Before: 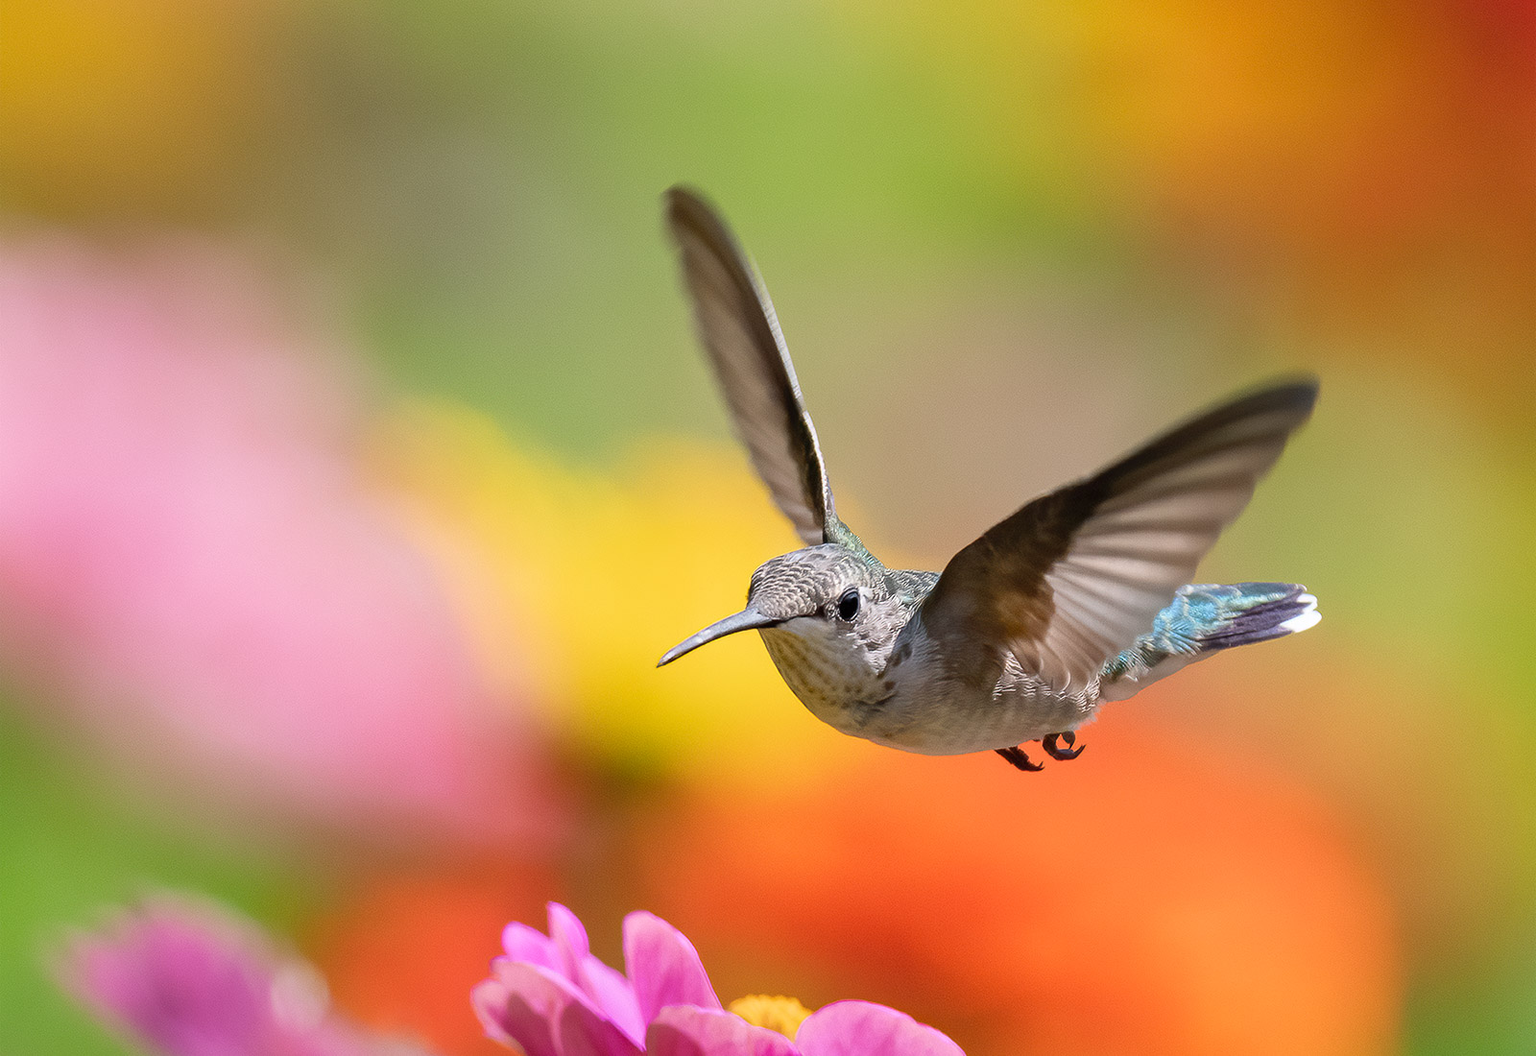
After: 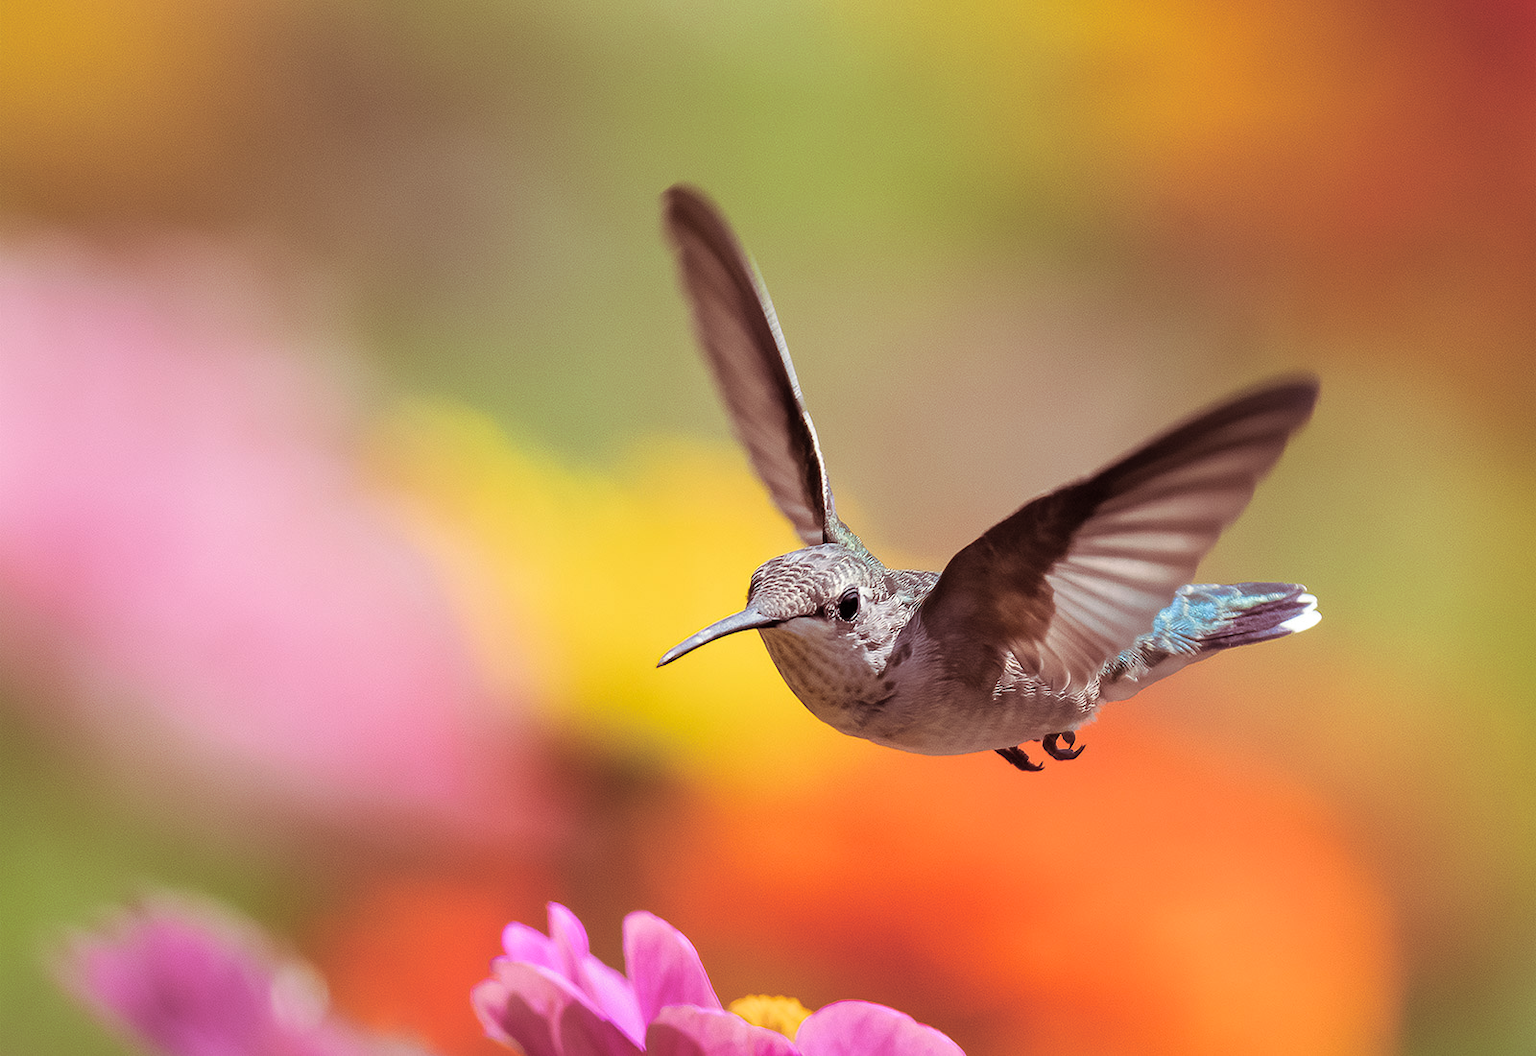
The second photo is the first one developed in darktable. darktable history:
split-toning: on, module defaults
tone equalizer: on, module defaults
